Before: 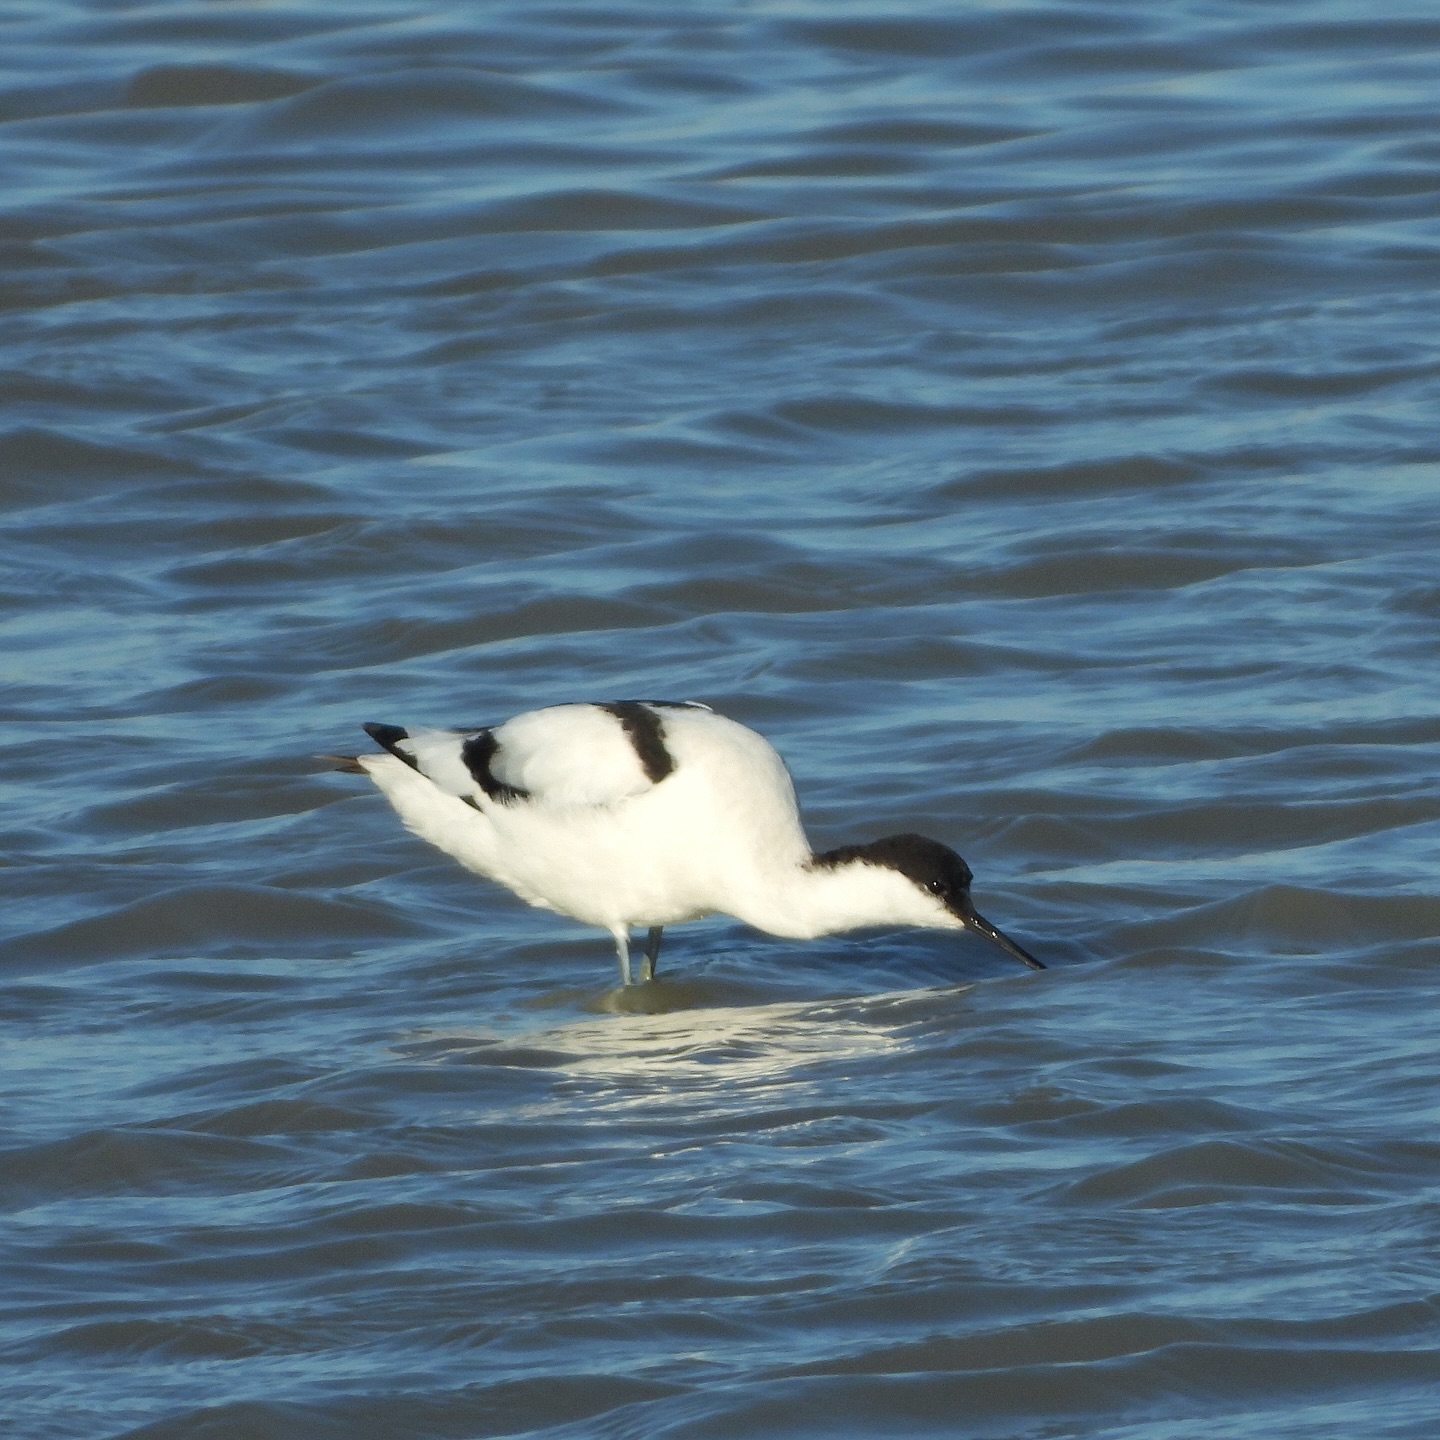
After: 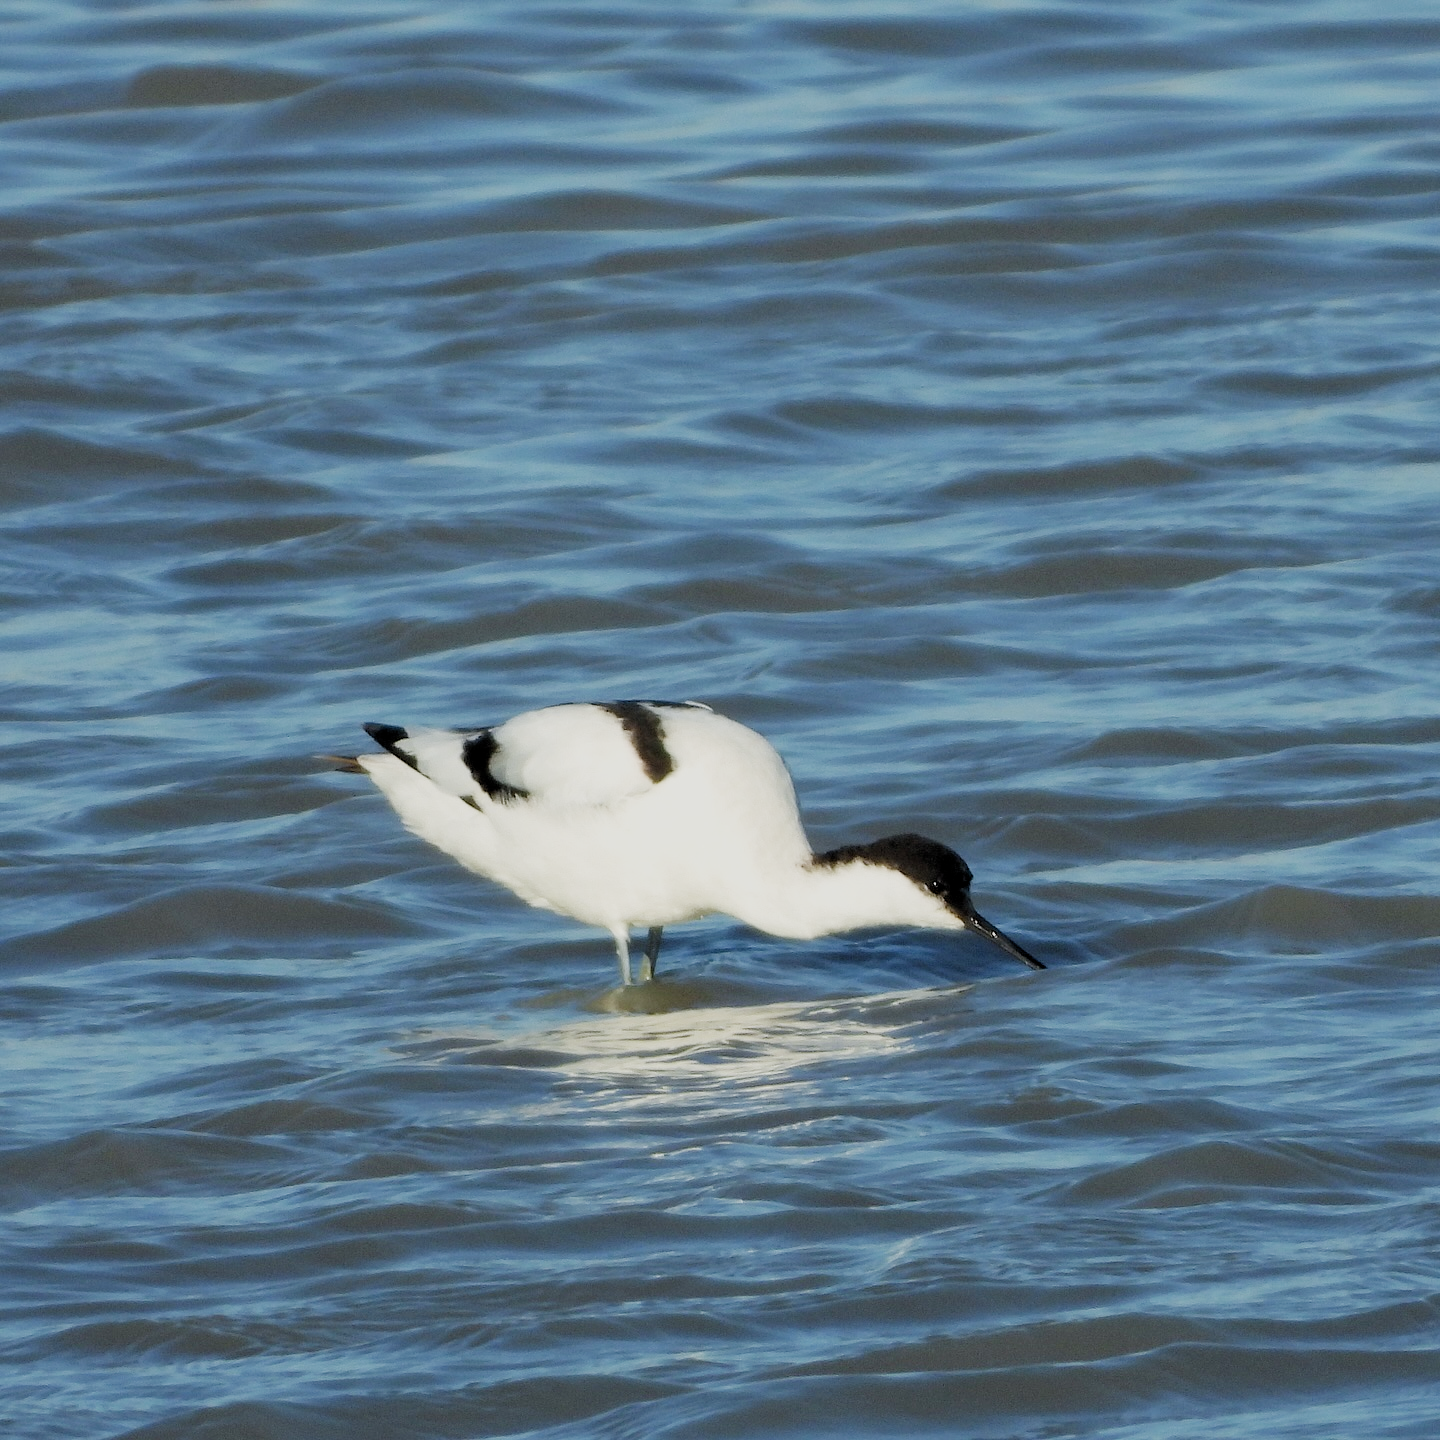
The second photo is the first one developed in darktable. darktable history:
color balance: contrast -15%
white balance: emerald 1
rgb levels: levels [[0.013, 0.434, 0.89], [0, 0.5, 1], [0, 0.5, 1]]
filmic rgb: black relative exposure -16 EV, white relative exposure 5.31 EV, hardness 5.9, contrast 1.25, preserve chrominance no, color science v5 (2021)
